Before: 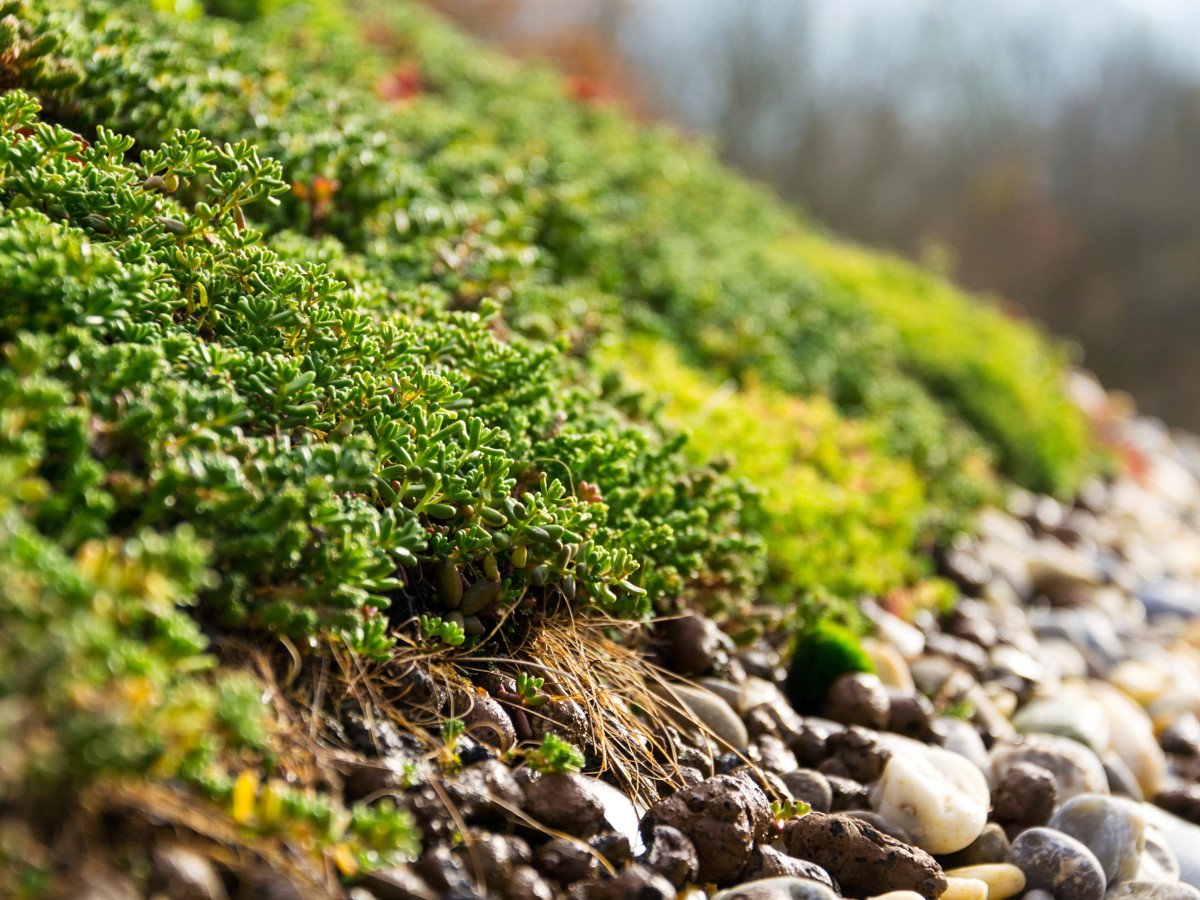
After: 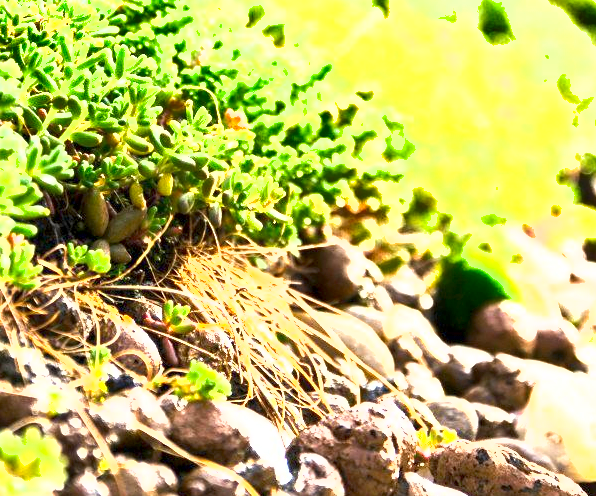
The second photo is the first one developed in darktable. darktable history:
exposure: black level correction 0.001, exposure 2.6 EV, compensate highlight preservation false
crop: left 29.571%, top 41.334%, right 20.751%, bottom 3.497%
shadows and highlights: low approximation 0.01, soften with gaussian
